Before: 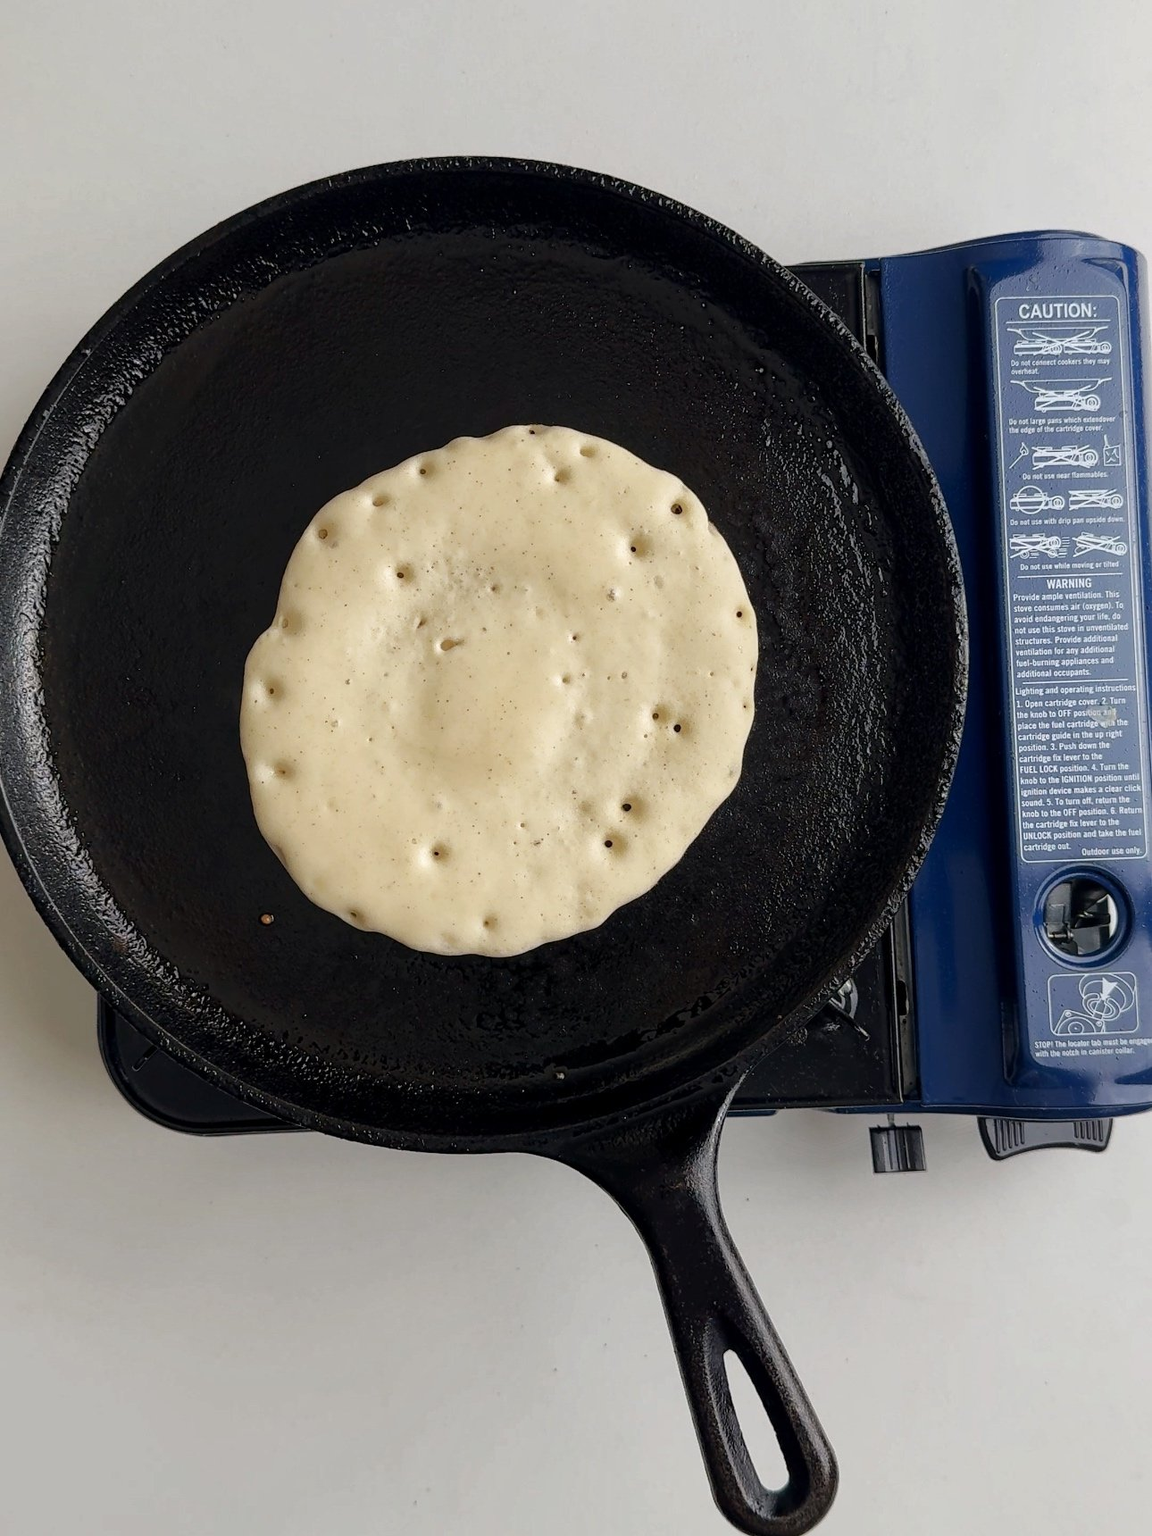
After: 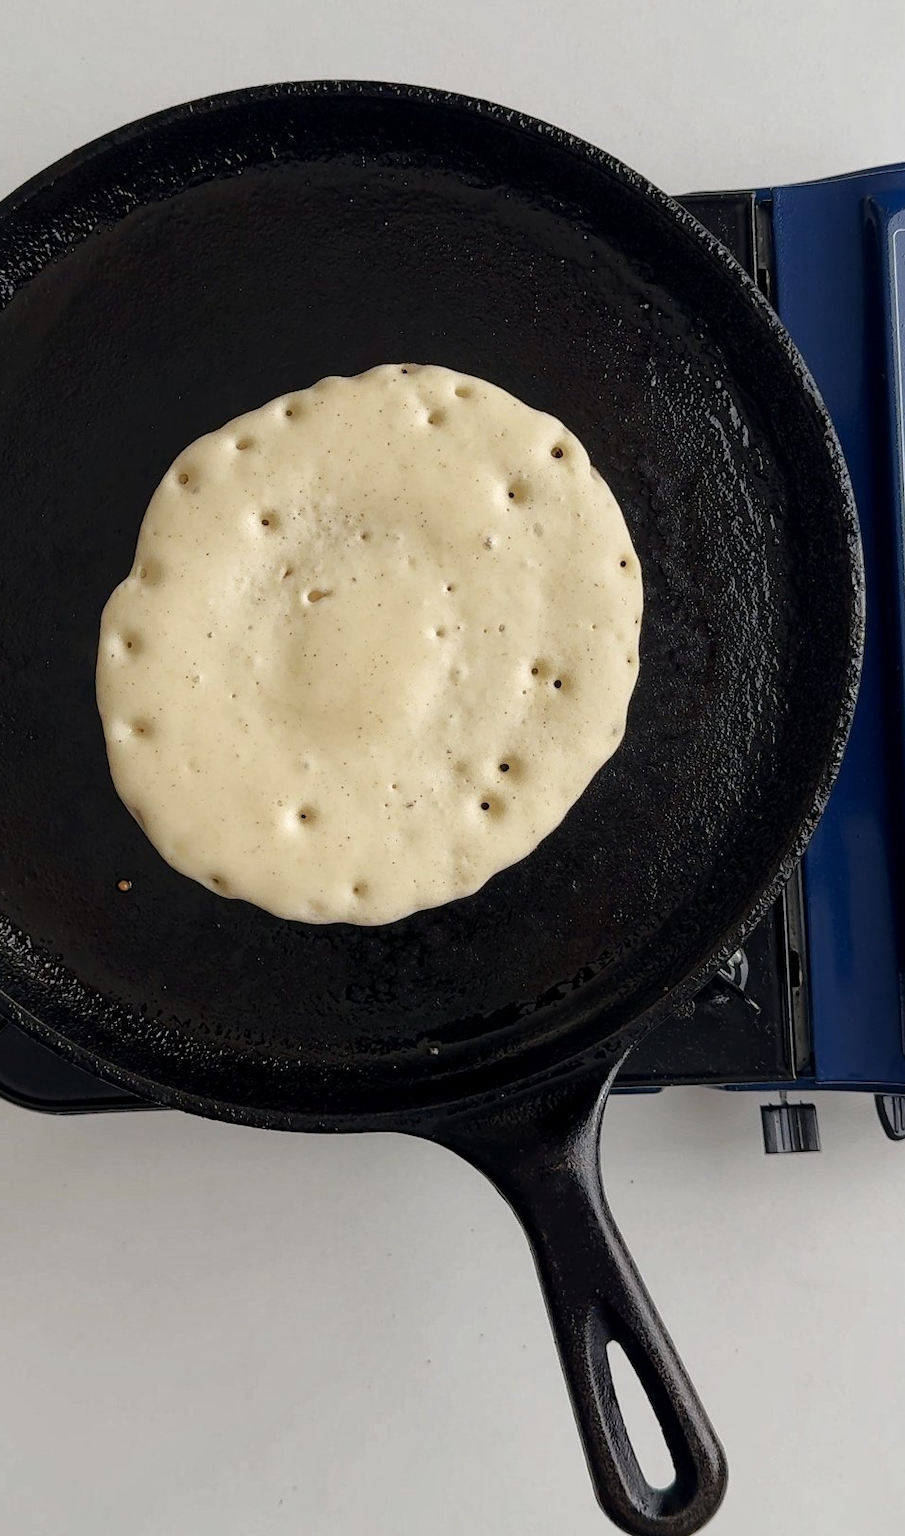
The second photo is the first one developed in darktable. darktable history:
crop and rotate: left 12.956%, top 5.279%, right 12.591%
